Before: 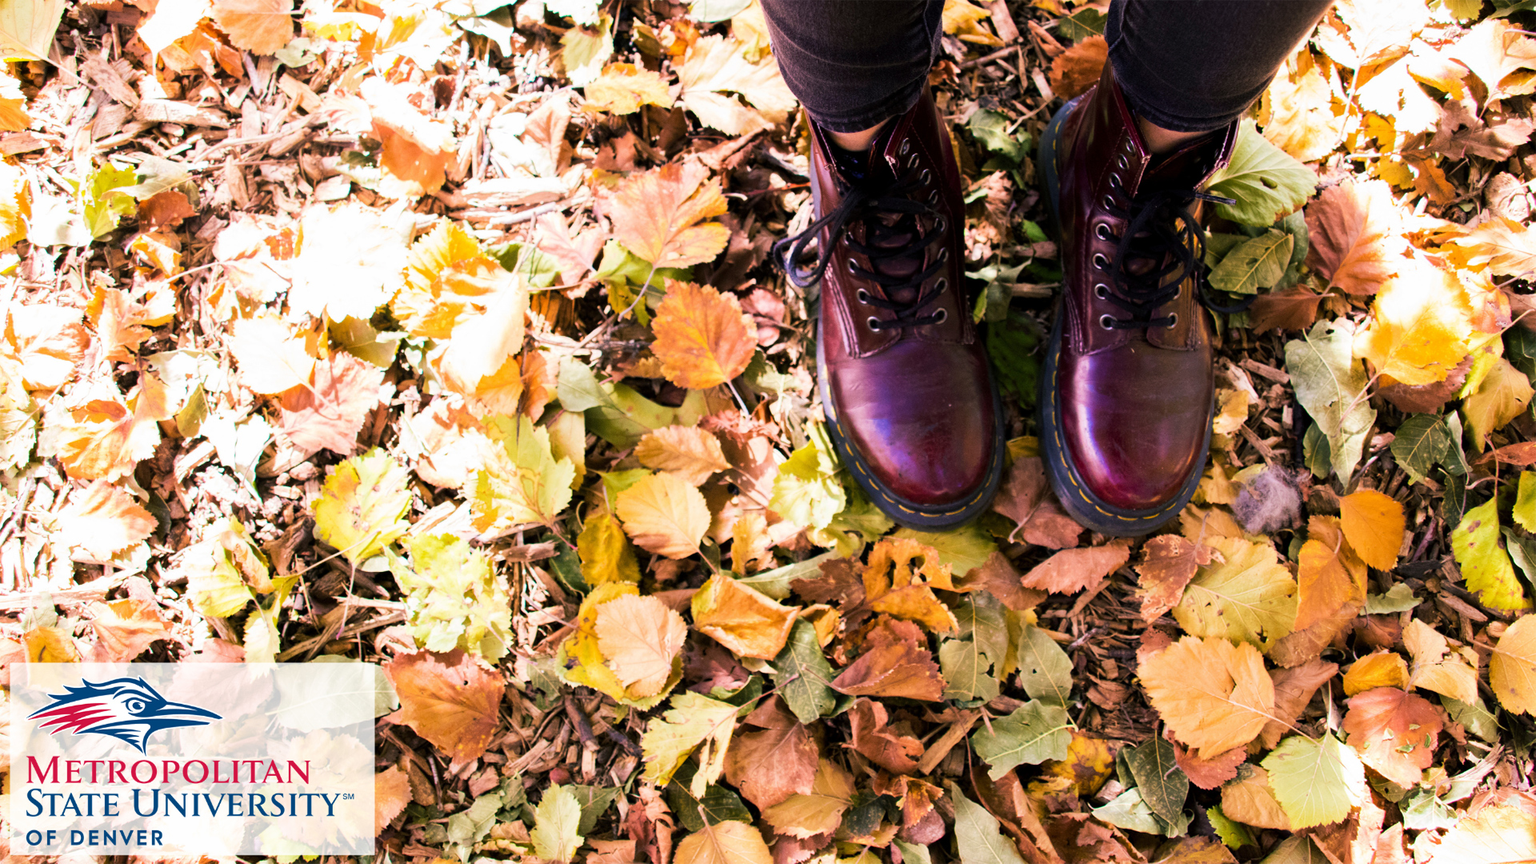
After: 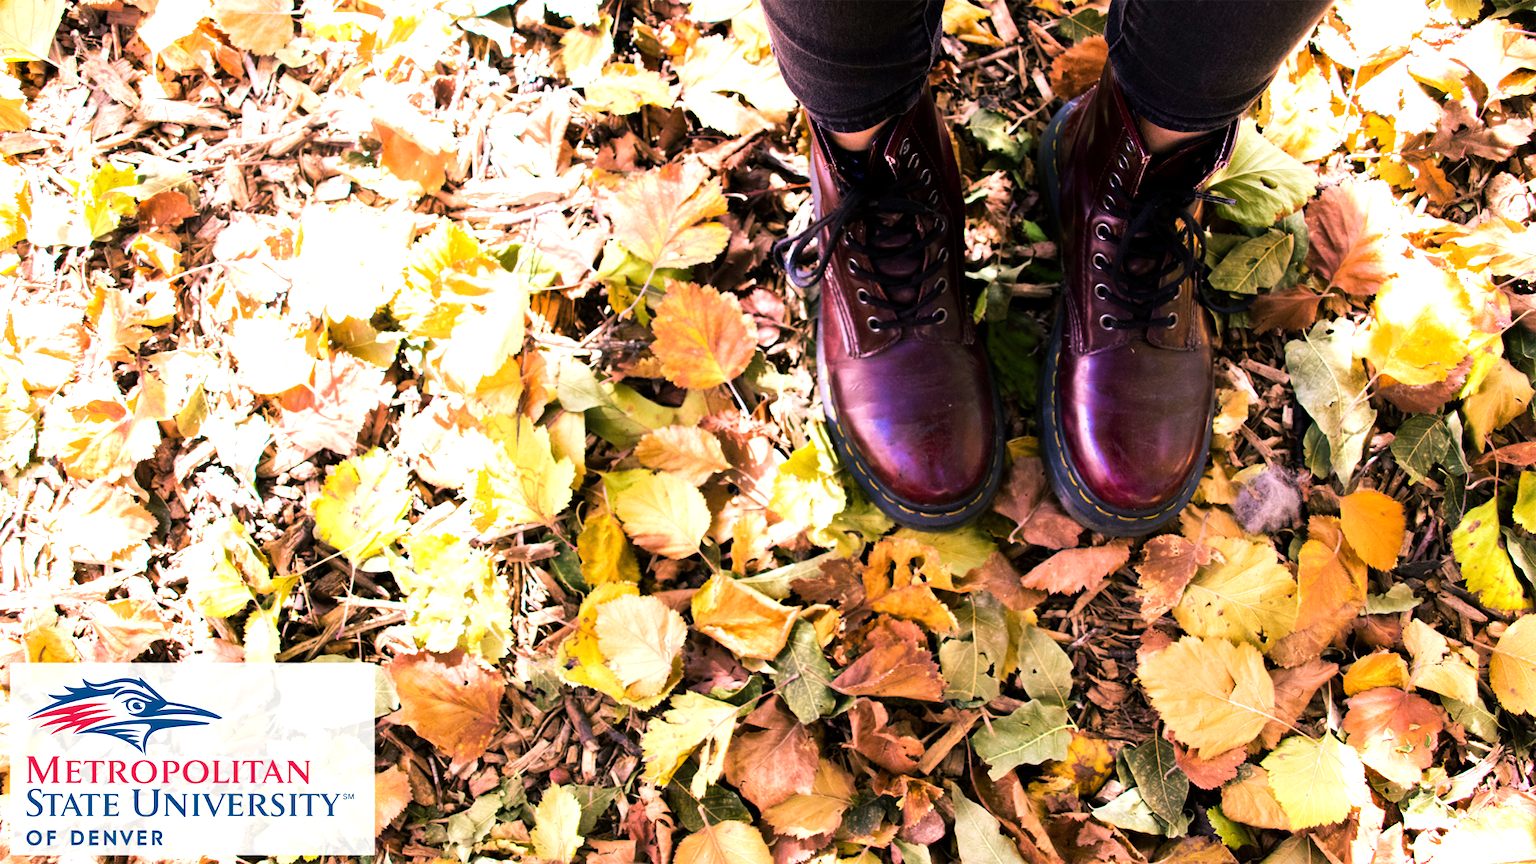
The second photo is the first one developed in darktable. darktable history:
tone equalizer: -8 EV -0.434 EV, -7 EV -0.409 EV, -6 EV -0.361 EV, -5 EV -0.218 EV, -3 EV 0.198 EV, -2 EV 0.316 EV, -1 EV 0.395 EV, +0 EV 0.446 EV, mask exposure compensation -0.509 EV
